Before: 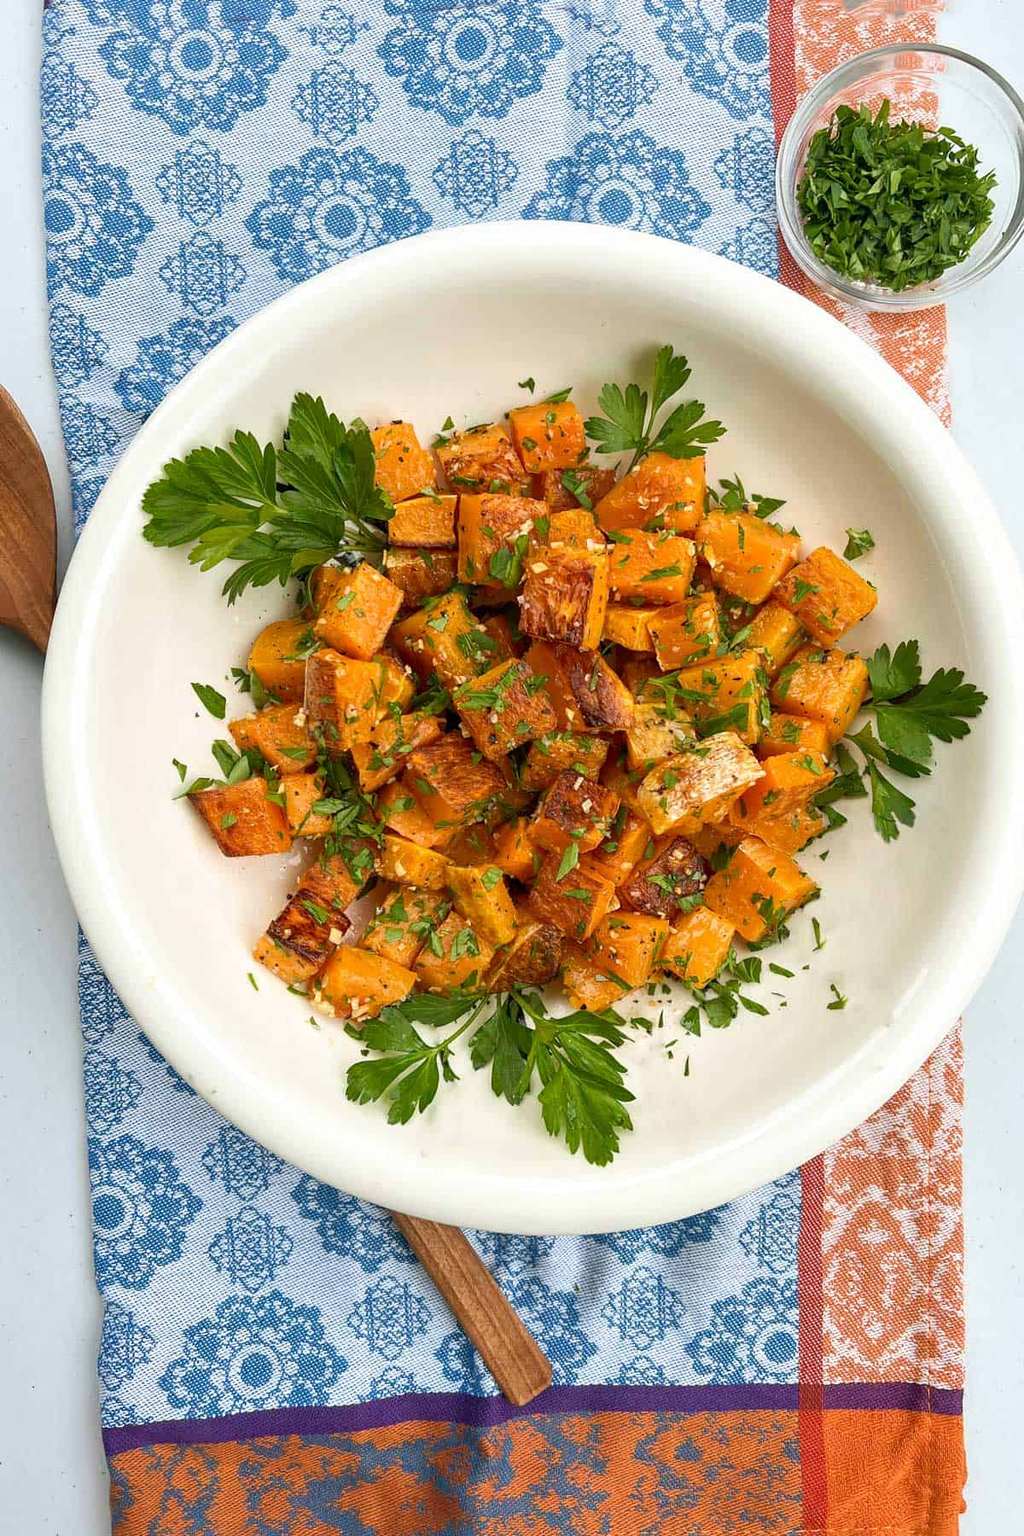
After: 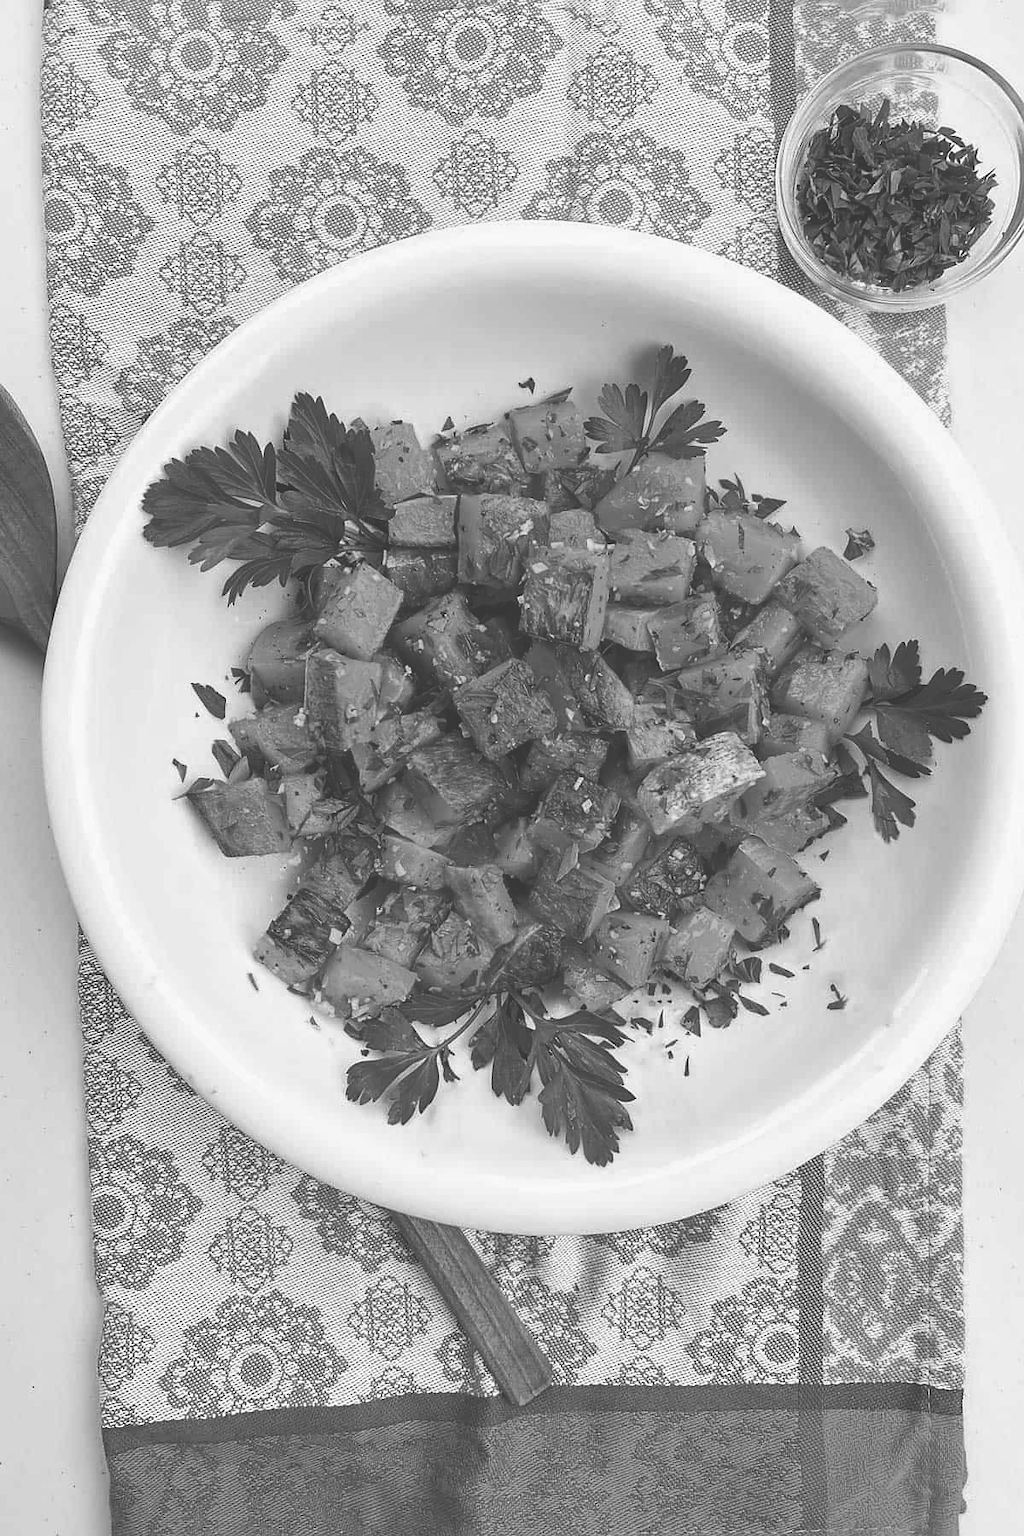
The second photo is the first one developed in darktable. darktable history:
exposure: black level correction -0.041, exposure 0.064 EV, compensate highlight preservation false
color calibration: output gray [0.246, 0.254, 0.501, 0], gray › normalize channels true, illuminant same as pipeline (D50), adaptation XYZ, x 0.346, y 0.359, gamut compression 0
sharpen: radius 1, threshold 1
